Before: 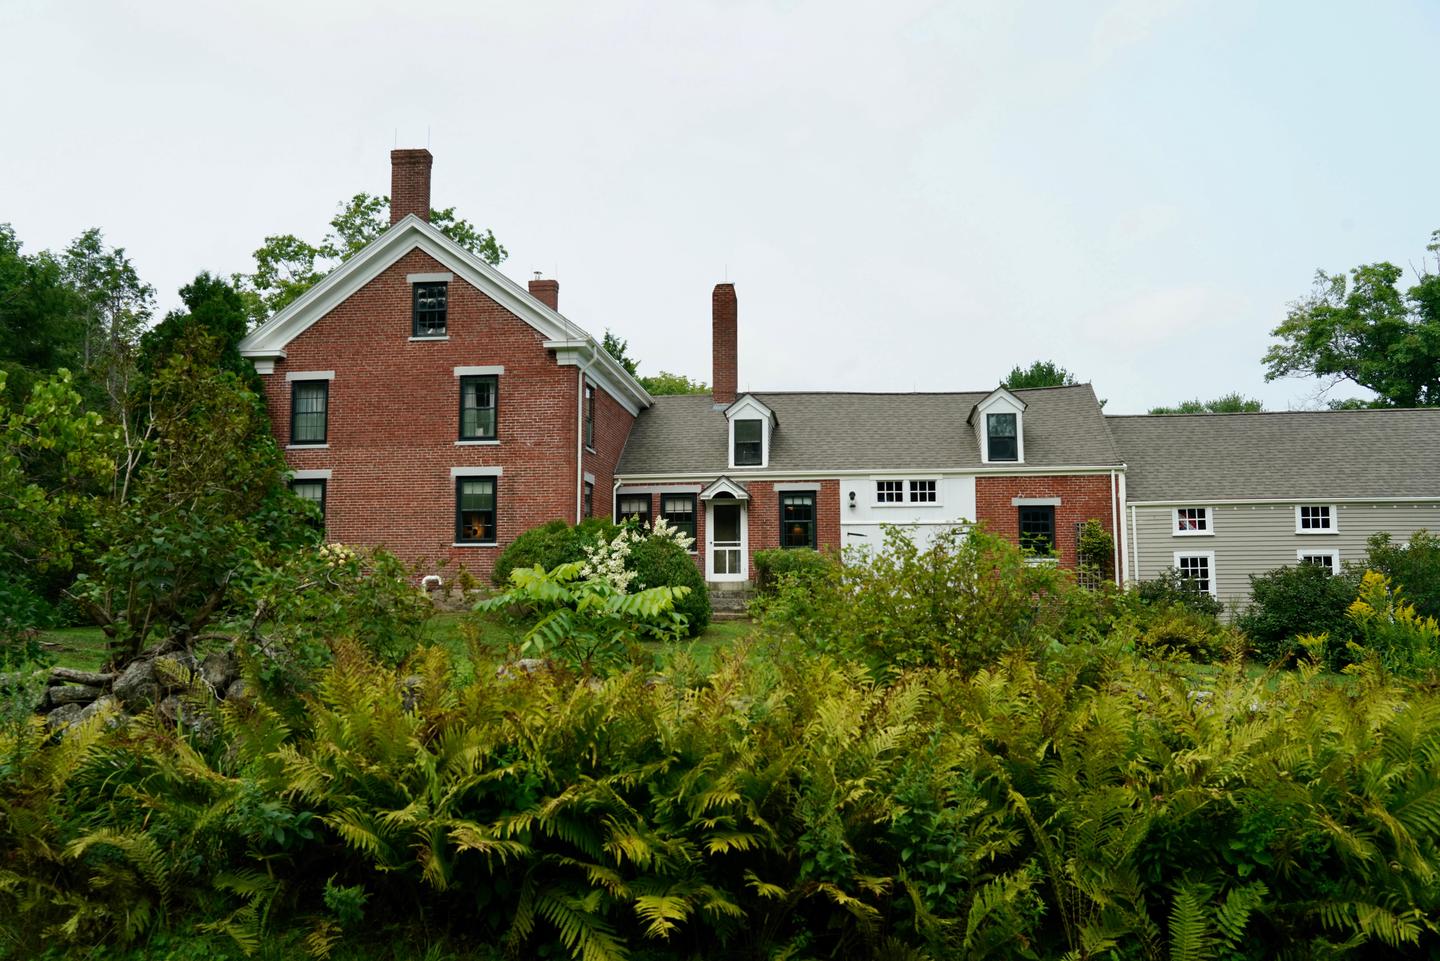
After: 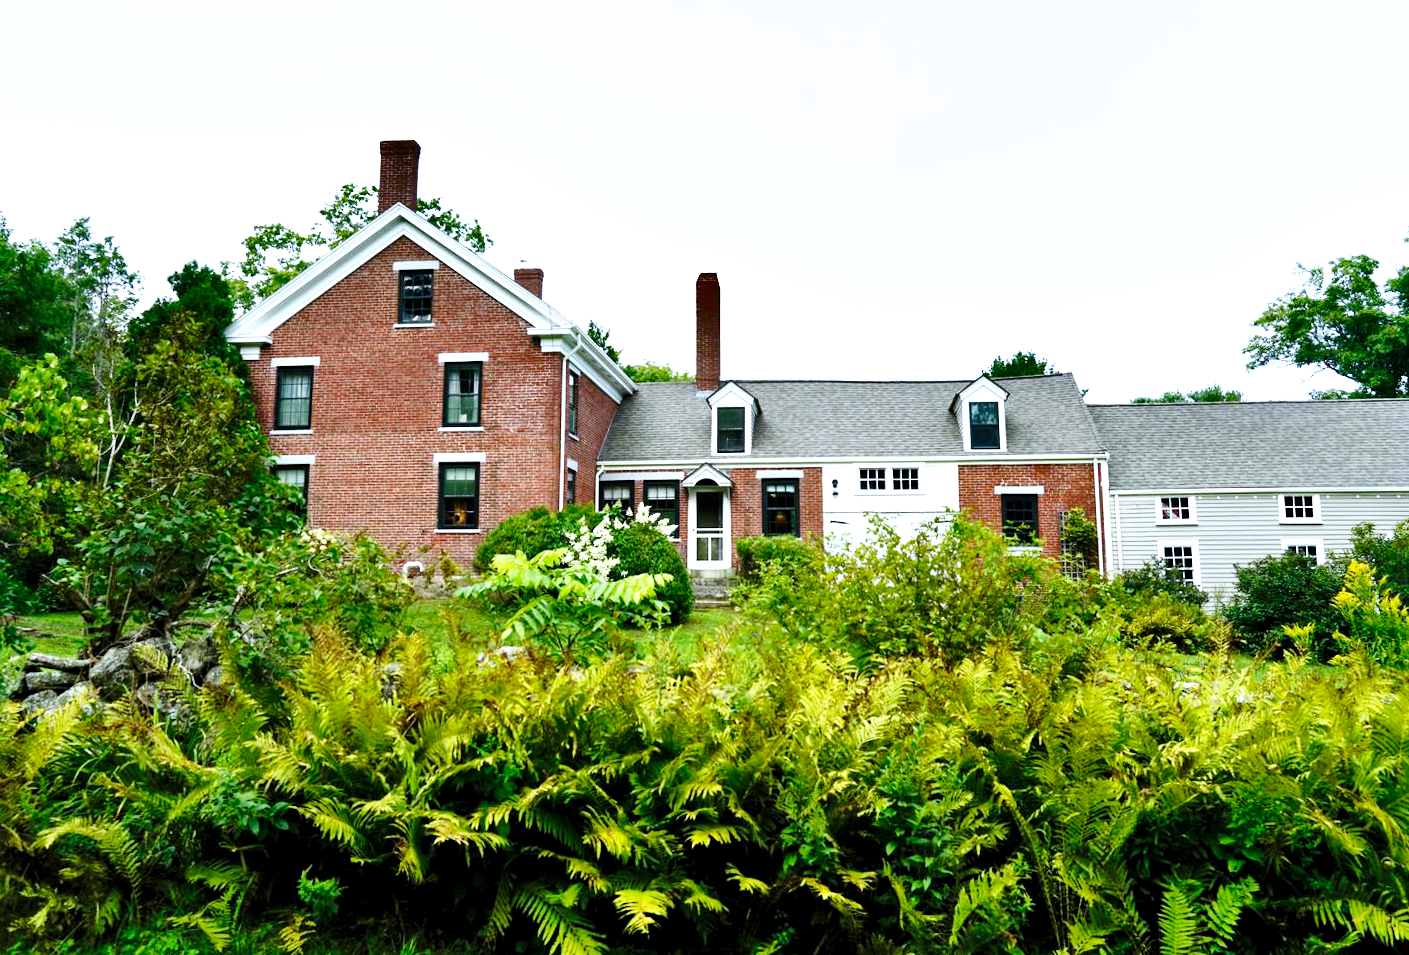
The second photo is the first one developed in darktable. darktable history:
exposure: black level correction 0.001, exposure 0.5 EV, compensate exposure bias true, compensate highlight preservation false
base curve: curves: ch0 [(0, 0) (0.028, 0.03) (0.121, 0.232) (0.46, 0.748) (0.859, 0.968) (1, 1)], preserve colors none
shadows and highlights: soften with gaussian
white balance: red 0.926, green 1.003, blue 1.133
rotate and perspective: rotation 0.226°, lens shift (vertical) -0.042, crop left 0.023, crop right 0.982, crop top 0.006, crop bottom 0.994
levels: levels [0.016, 0.484, 0.953]
